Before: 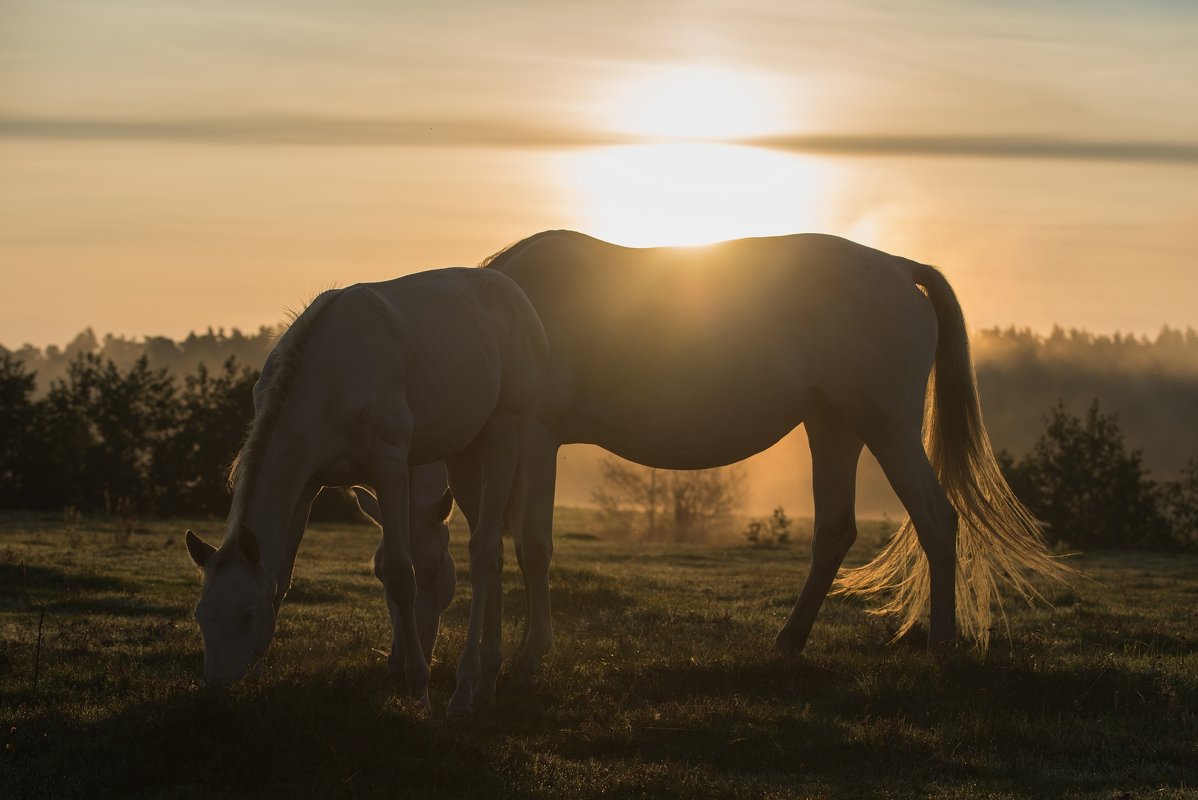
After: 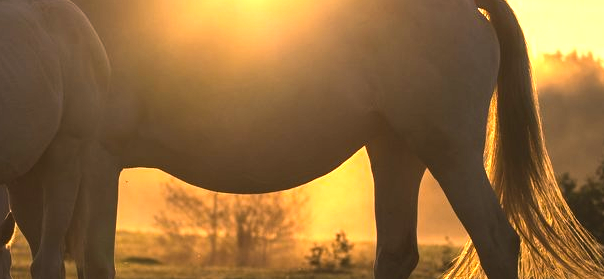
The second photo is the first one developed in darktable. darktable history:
color balance rgb: highlights gain › chroma 2.484%, highlights gain › hue 38.4°, perceptual saturation grading › global saturation 0.677%, perceptual brilliance grading › highlights 13.667%, perceptual brilliance grading › mid-tones 7.66%, perceptual brilliance grading › shadows -16.693%, global vibrance 20%
crop: left 36.606%, top 34.542%, right 12.923%, bottom 30.494%
color correction: highlights a* 5.81, highlights b* 4.67
exposure: black level correction 0, exposure 1.098 EV, compensate exposure bias true, compensate highlight preservation false
